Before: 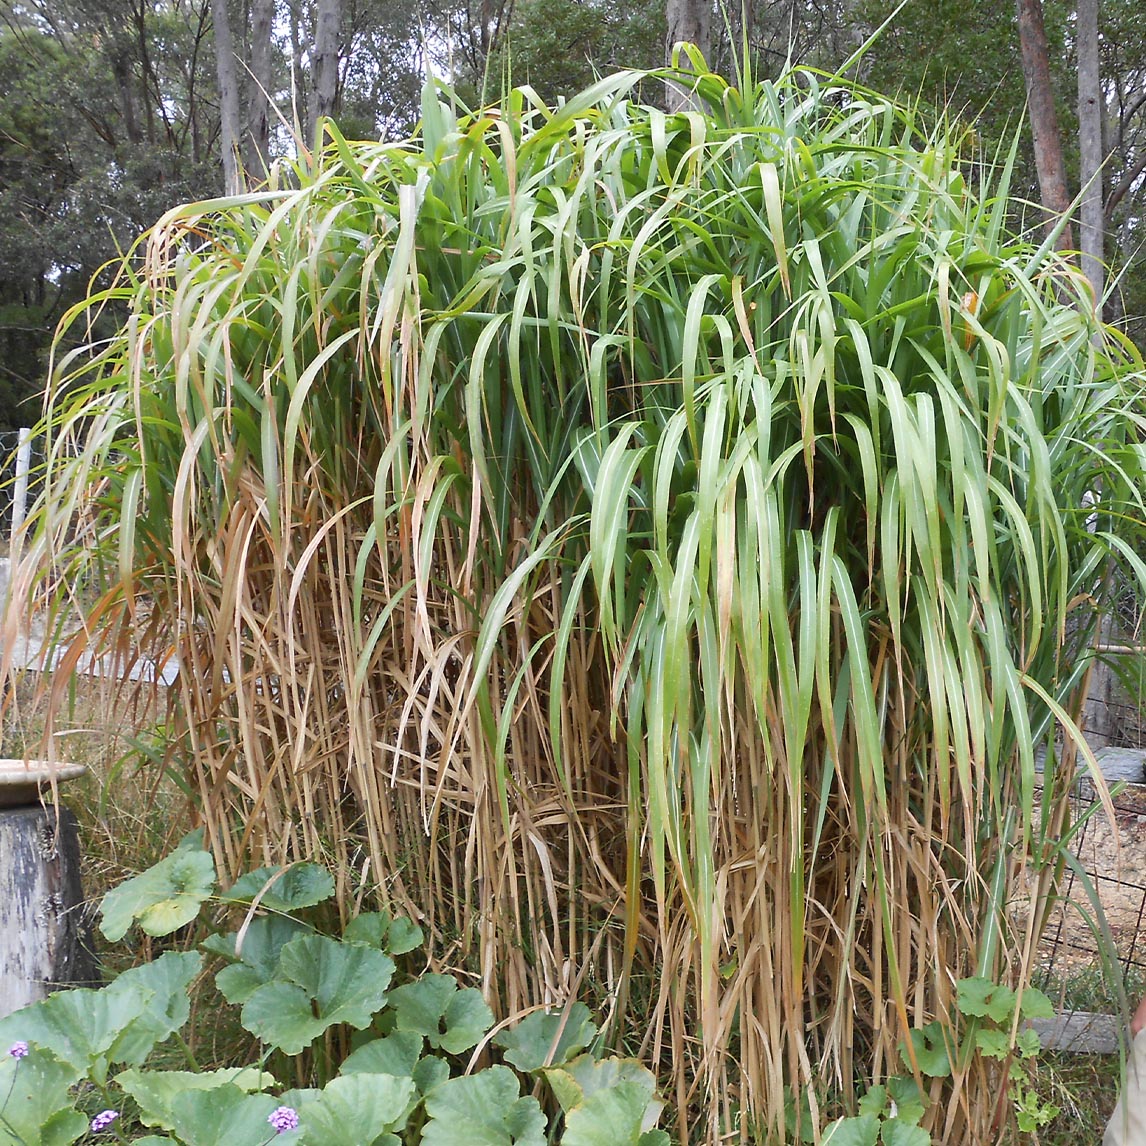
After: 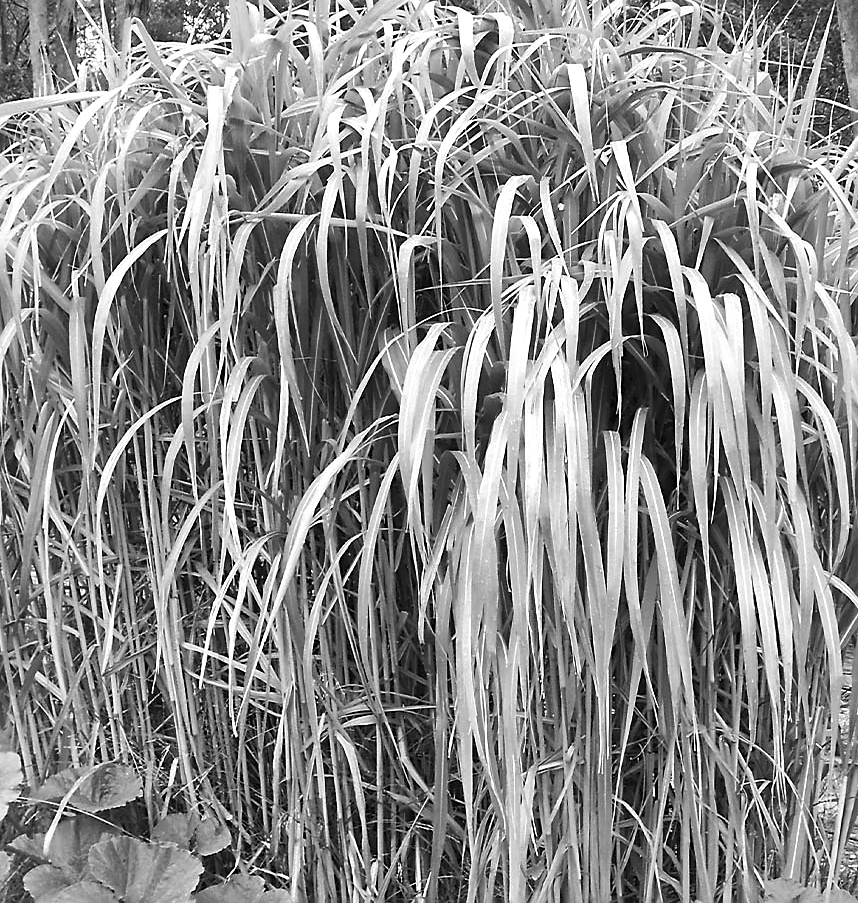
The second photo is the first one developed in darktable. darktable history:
sharpen: on, module defaults
tone equalizer: -8 EV -0.417 EV, -7 EV -0.389 EV, -6 EV -0.333 EV, -5 EV -0.222 EV, -3 EV 0.222 EV, -2 EV 0.333 EV, -1 EV 0.389 EV, +0 EV 0.417 EV, edges refinement/feathering 500, mask exposure compensation -1.57 EV, preserve details no
crop: left 16.768%, top 8.653%, right 8.362%, bottom 12.485%
monochrome: a -3.63, b -0.465
